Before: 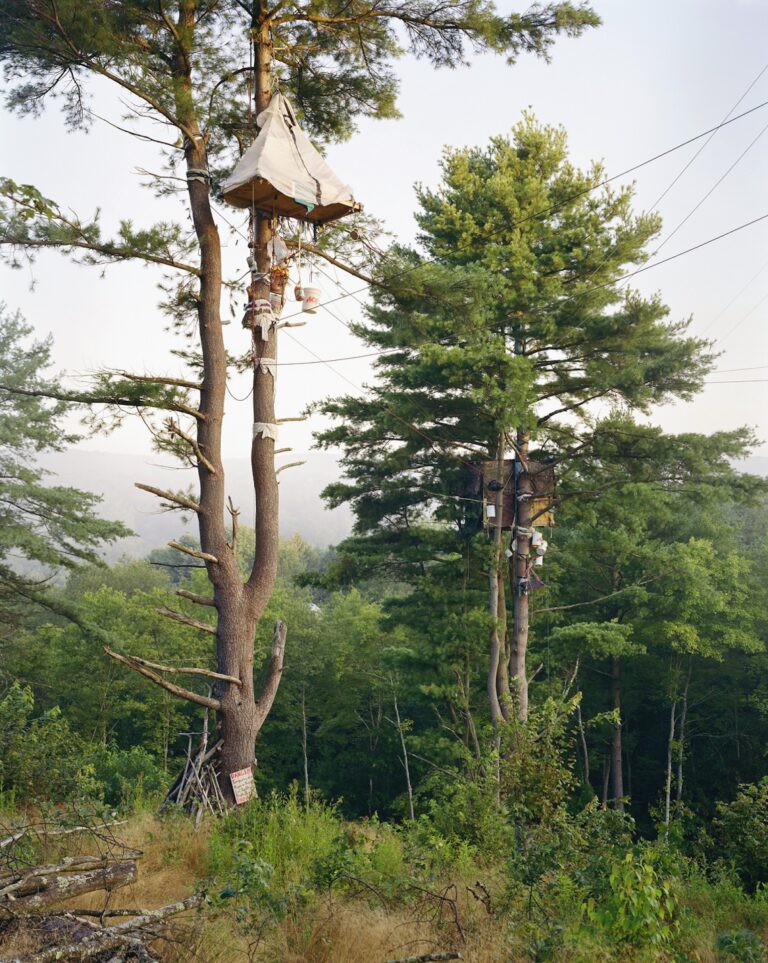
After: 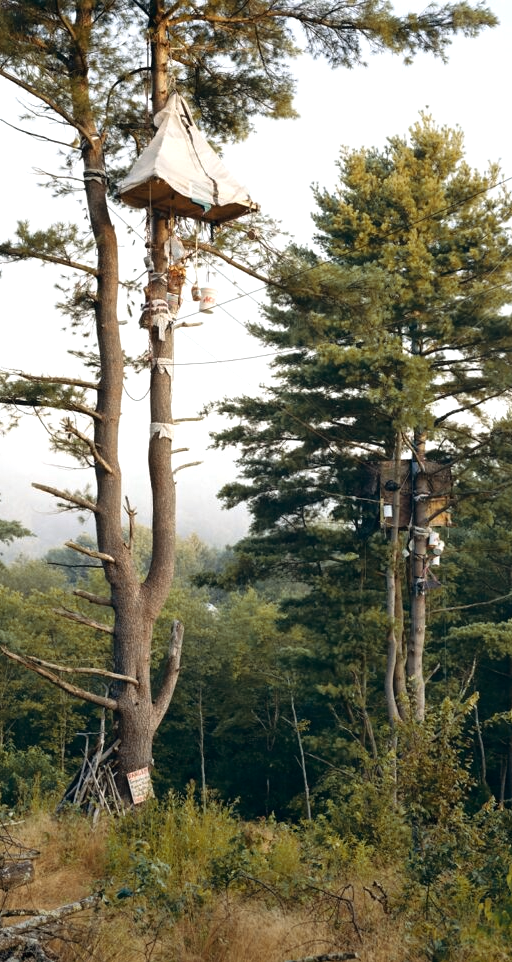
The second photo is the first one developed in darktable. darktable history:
exposure: exposure 0.188 EV, compensate highlight preservation false
crop and rotate: left 13.44%, right 19.878%
